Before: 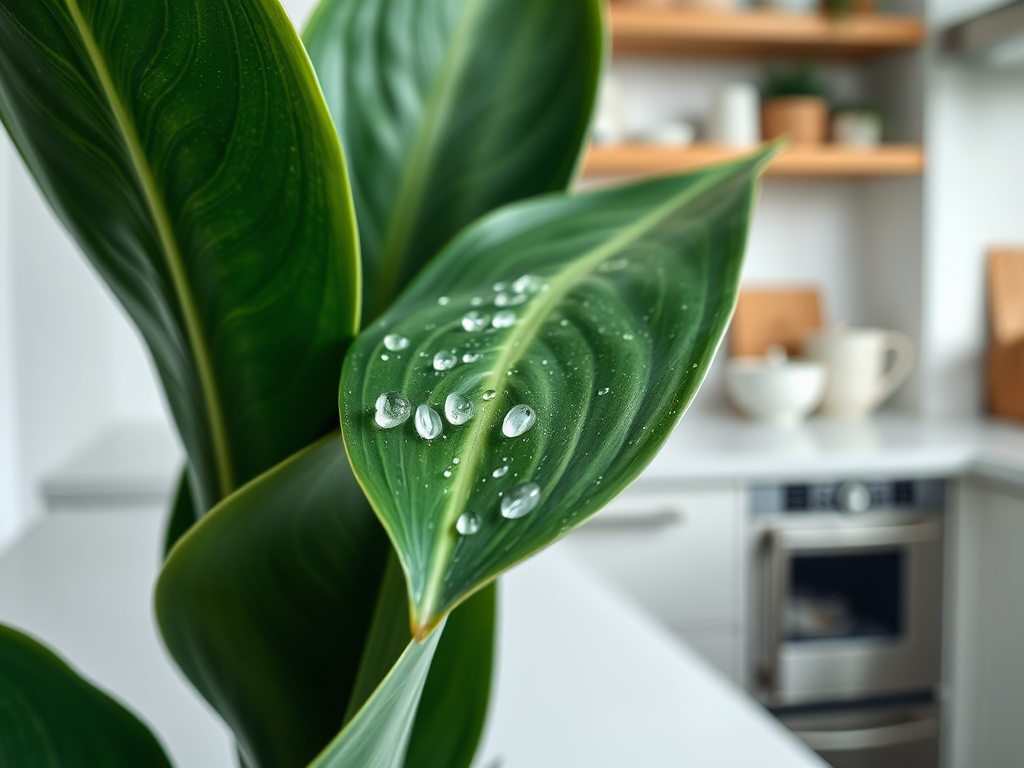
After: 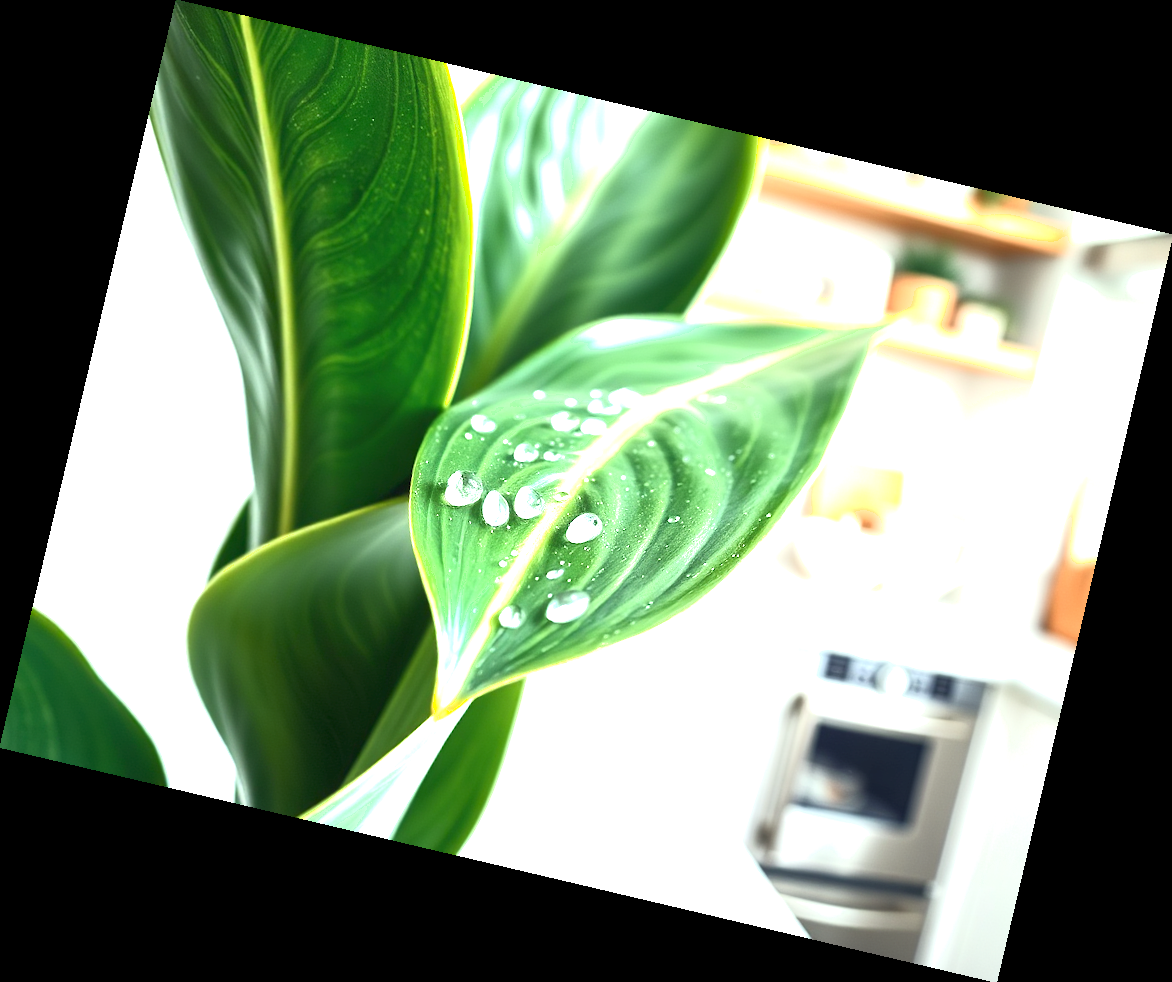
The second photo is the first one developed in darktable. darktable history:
shadows and highlights: shadows 0, highlights 40
exposure: exposure 2.207 EV, compensate highlight preservation false
rotate and perspective: rotation 13.27°, automatic cropping off
